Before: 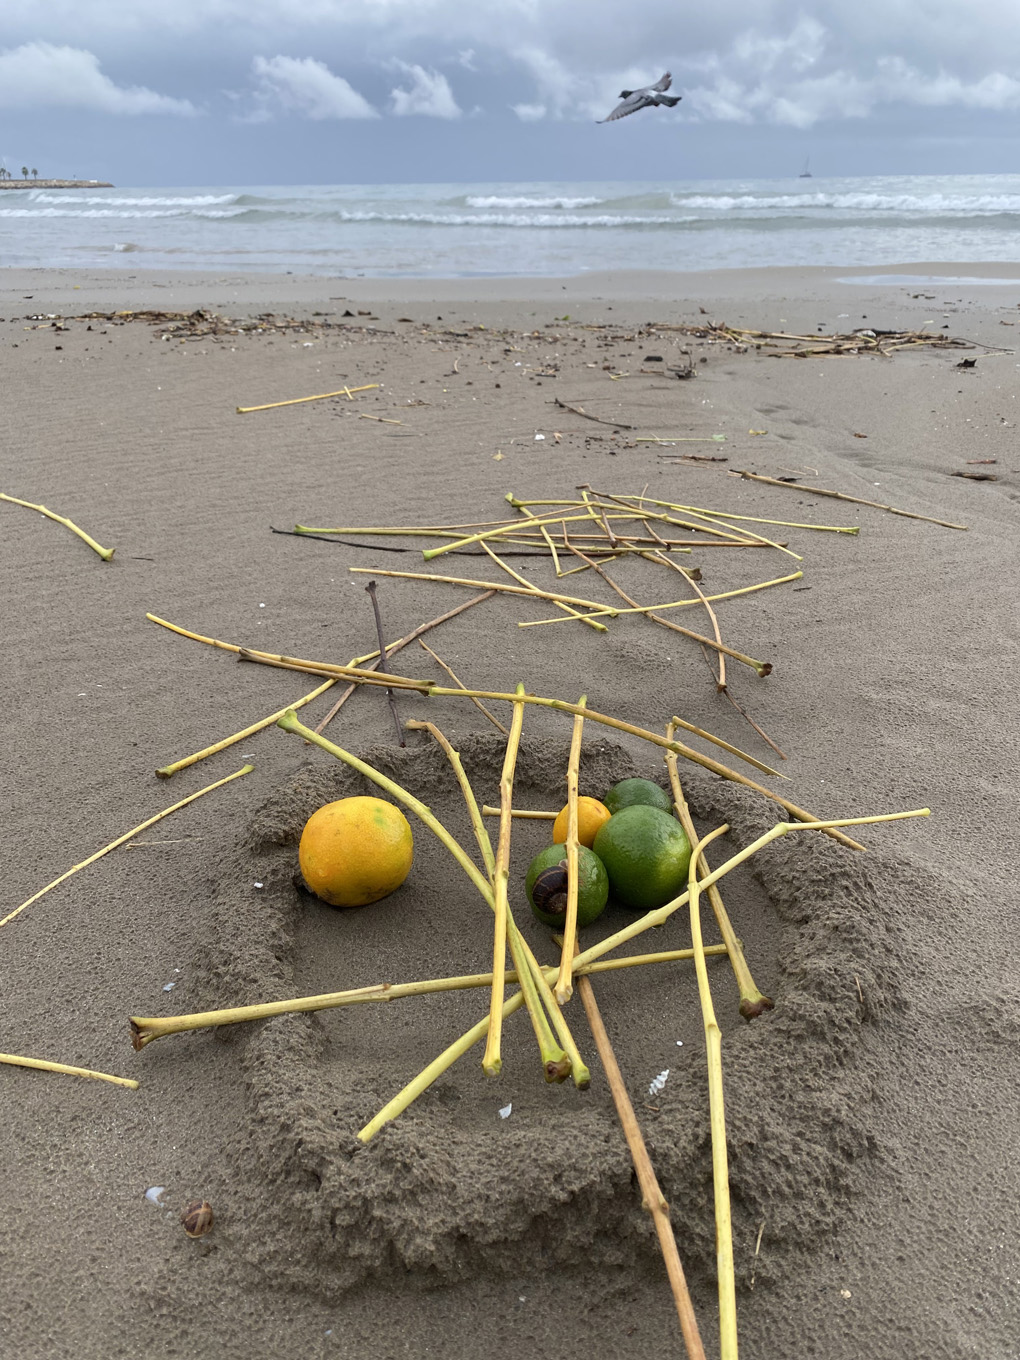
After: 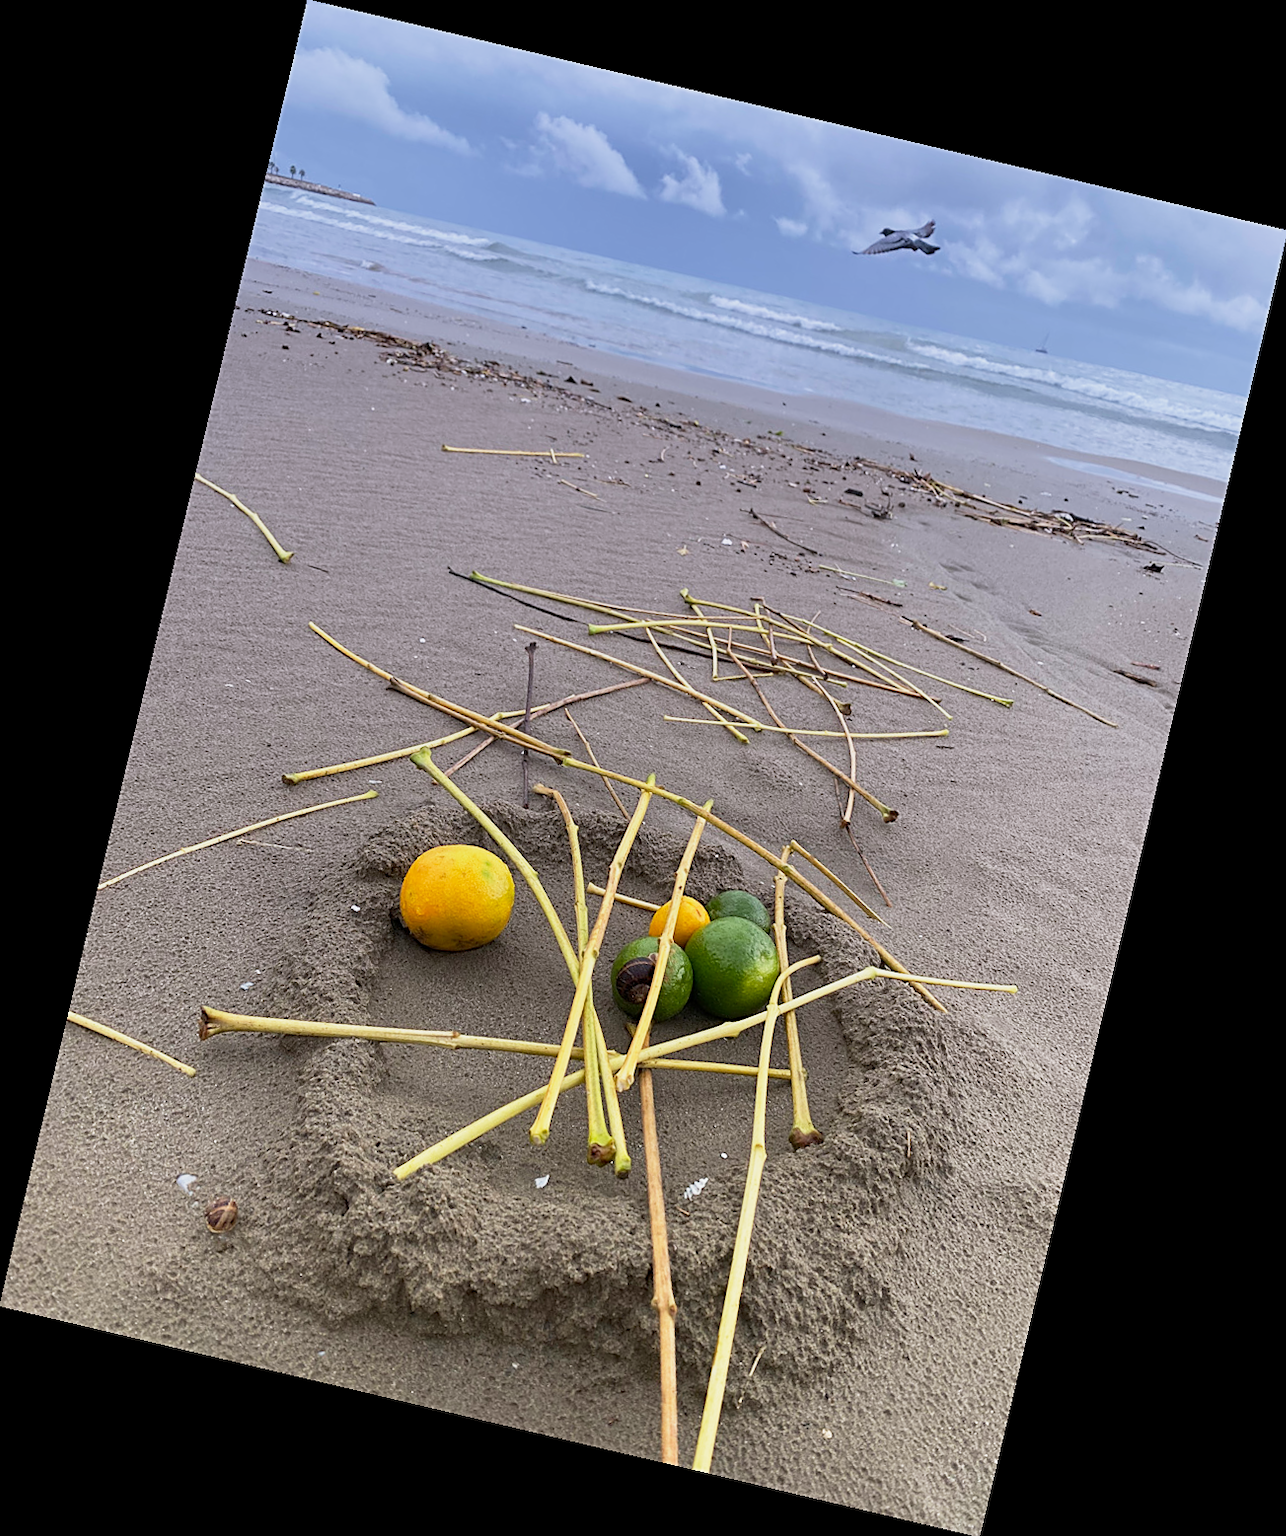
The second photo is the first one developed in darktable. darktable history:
base curve: curves: ch0 [(0, 0) (0.088, 0.125) (0.176, 0.251) (0.354, 0.501) (0.613, 0.749) (1, 0.877)], preserve colors none
rotate and perspective: rotation 13.27°, automatic cropping off
graduated density: hue 238.83°, saturation 50%
sharpen: on, module defaults
